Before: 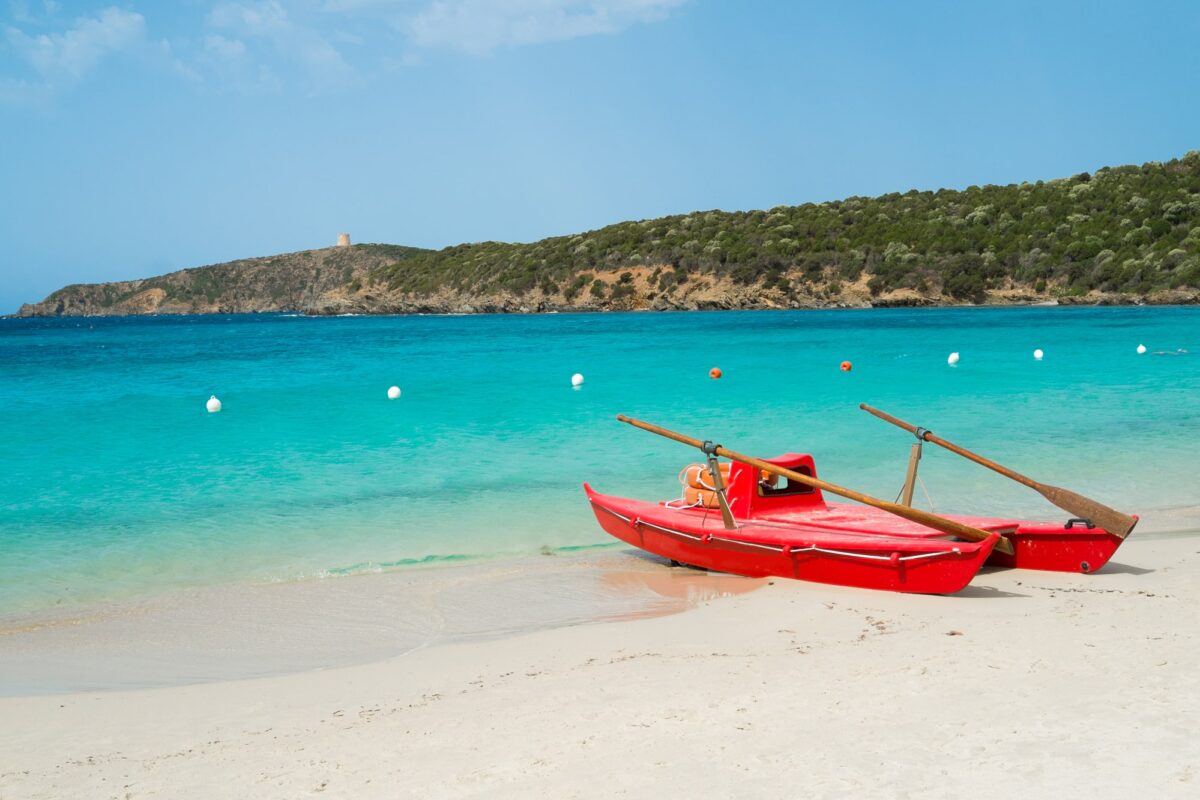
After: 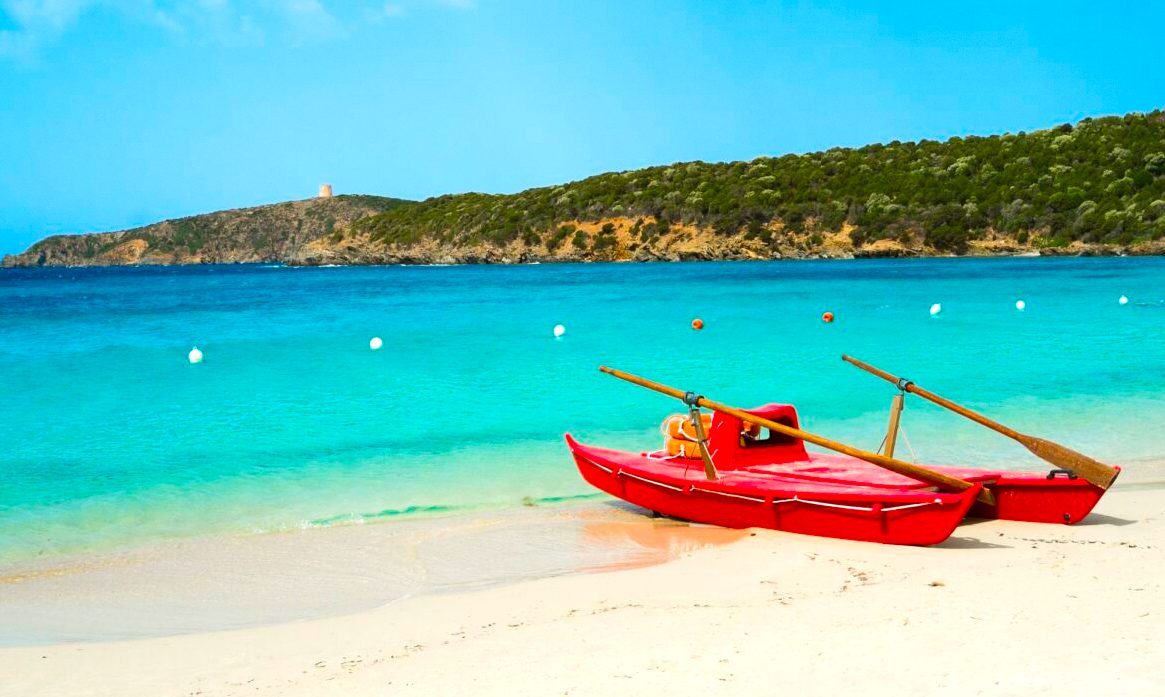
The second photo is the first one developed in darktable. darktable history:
color balance rgb: perceptual saturation grading › global saturation 36%, perceptual brilliance grading › global brilliance 10%, global vibrance 20%
grain: coarseness 14.57 ISO, strength 8.8%
crop: left 1.507%, top 6.147%, right 1.379%, bottom 6.637%
contrast brightness saturation: contrast 0.13, brightness -0.05, saturation 0.16
